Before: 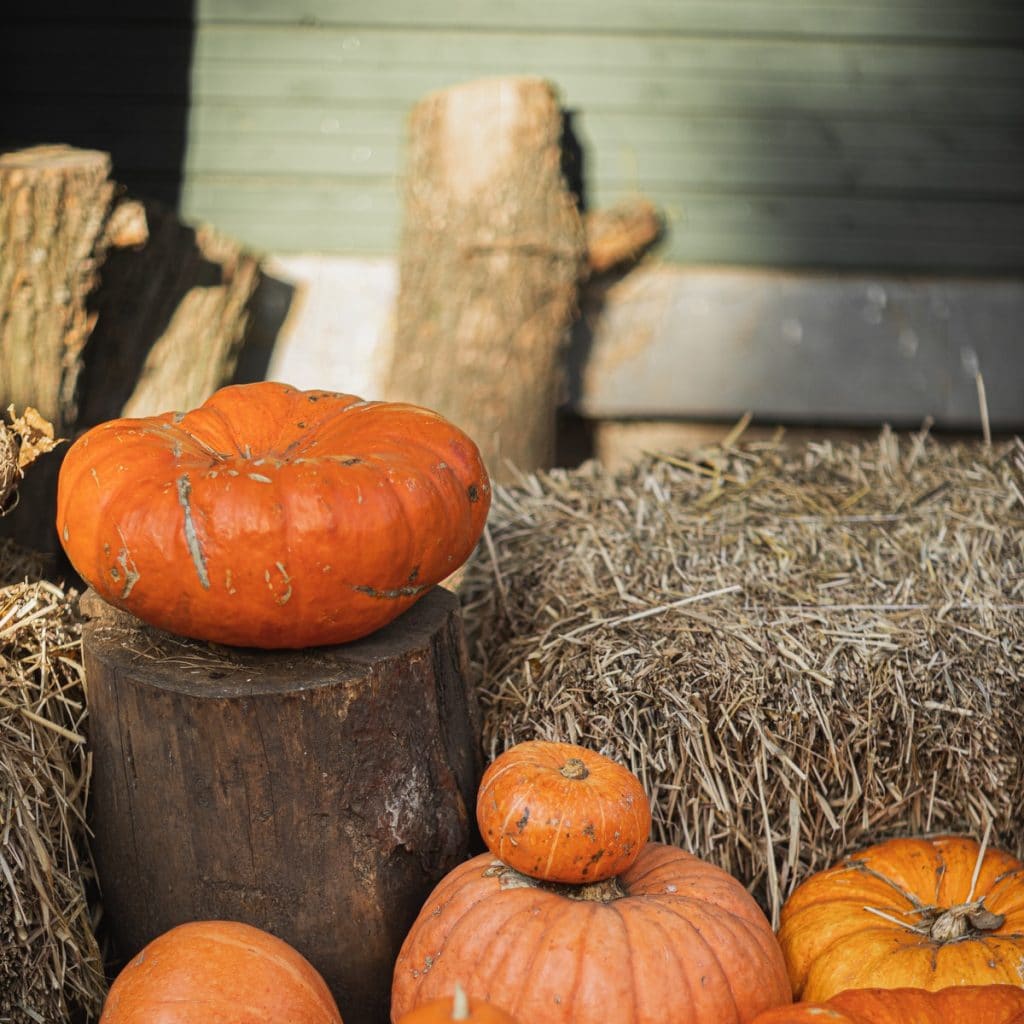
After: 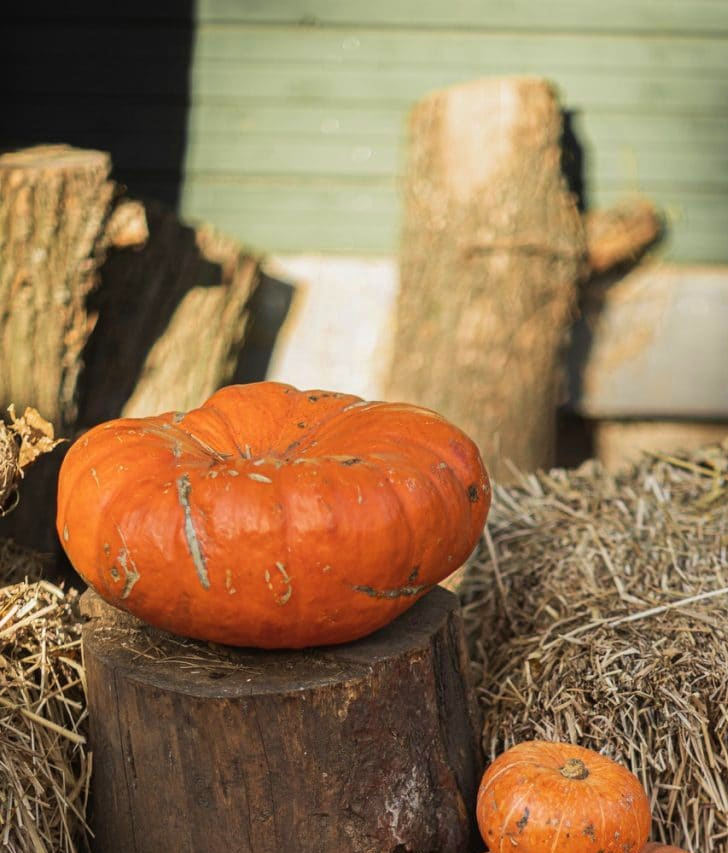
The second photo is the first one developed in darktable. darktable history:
crop: right 28.885%, bottom 16.626%
velvia: on, module defaults
